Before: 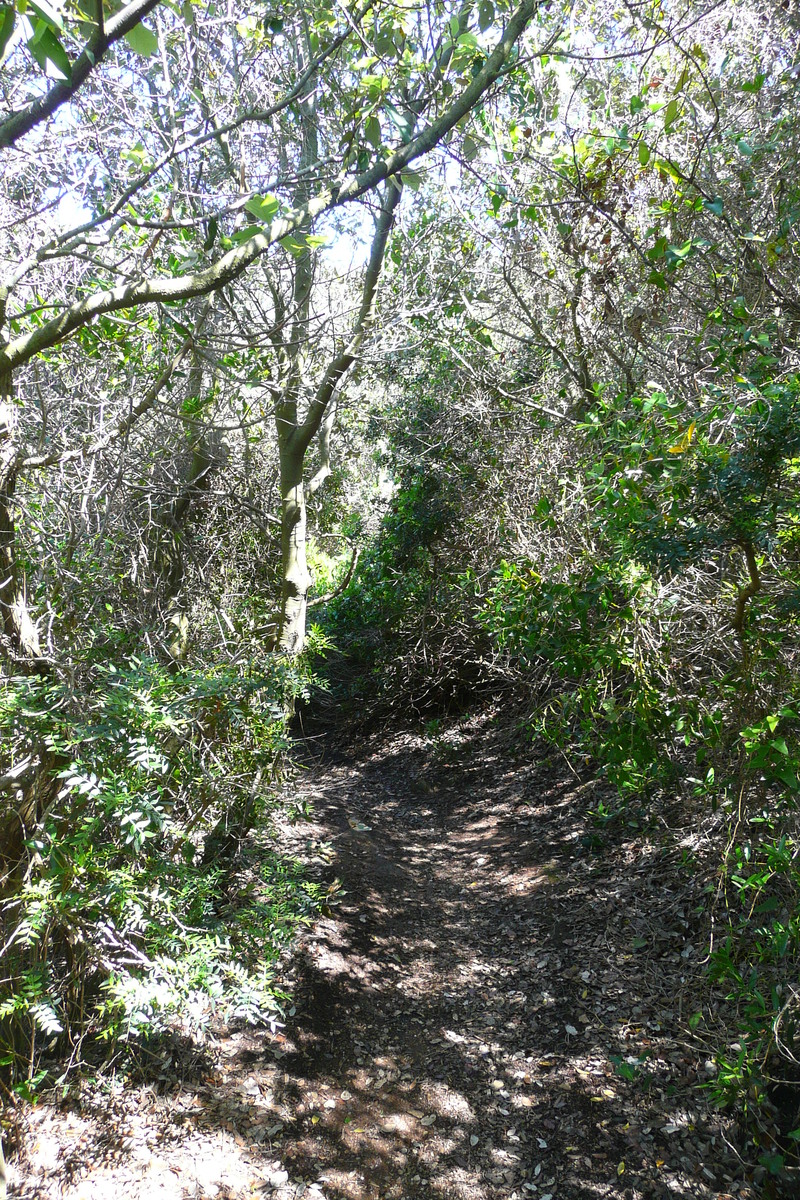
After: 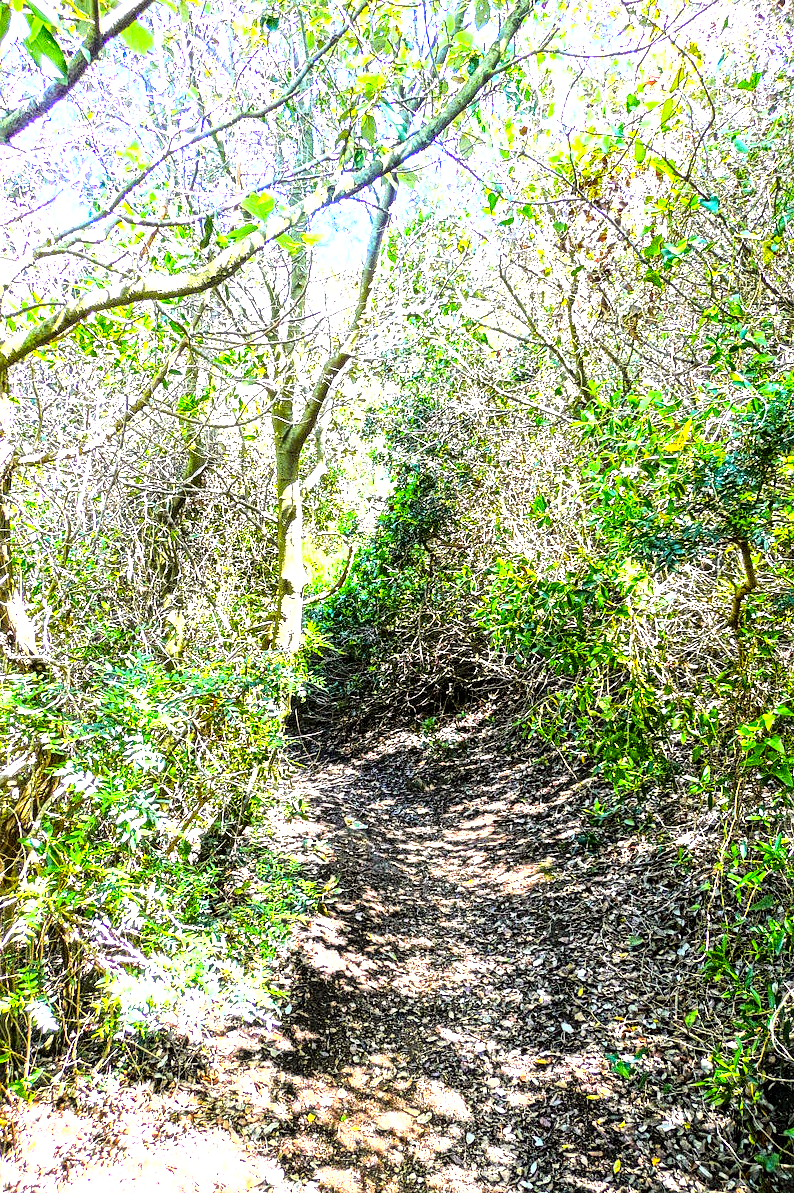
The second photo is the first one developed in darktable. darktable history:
base curve: curves: ch0 [(0, 0) (0.007, 0.004) (0.027, 0.03) (0.046, 0.07) (0.207, 0.54) (0.442, 0.872) (0.673, 0.972) (1, 1)]
color balance rgb: power › luminance 0.753%, power › chroma 0.393%, power › hue 37.1°, linear chroma grading › global chroma 14.436%, perceptual saturation grading › global saturation 19.348%, perceptual brilliance grading › global brilliance 2.646%, perceptual brilliance grading › highlights -2.609%, perceptual brilliance grading › shadows 2.844%, global vibrance 20%
local contrast: mode bilateral grid, contrast 20, coarseness 3, detail 300%, midtone range 0.2
crop and rotate: left 0.653%, top 0.235%, bottom 0.276%
exposure: exposure 0.791 EV, compensate highlight preservation false
